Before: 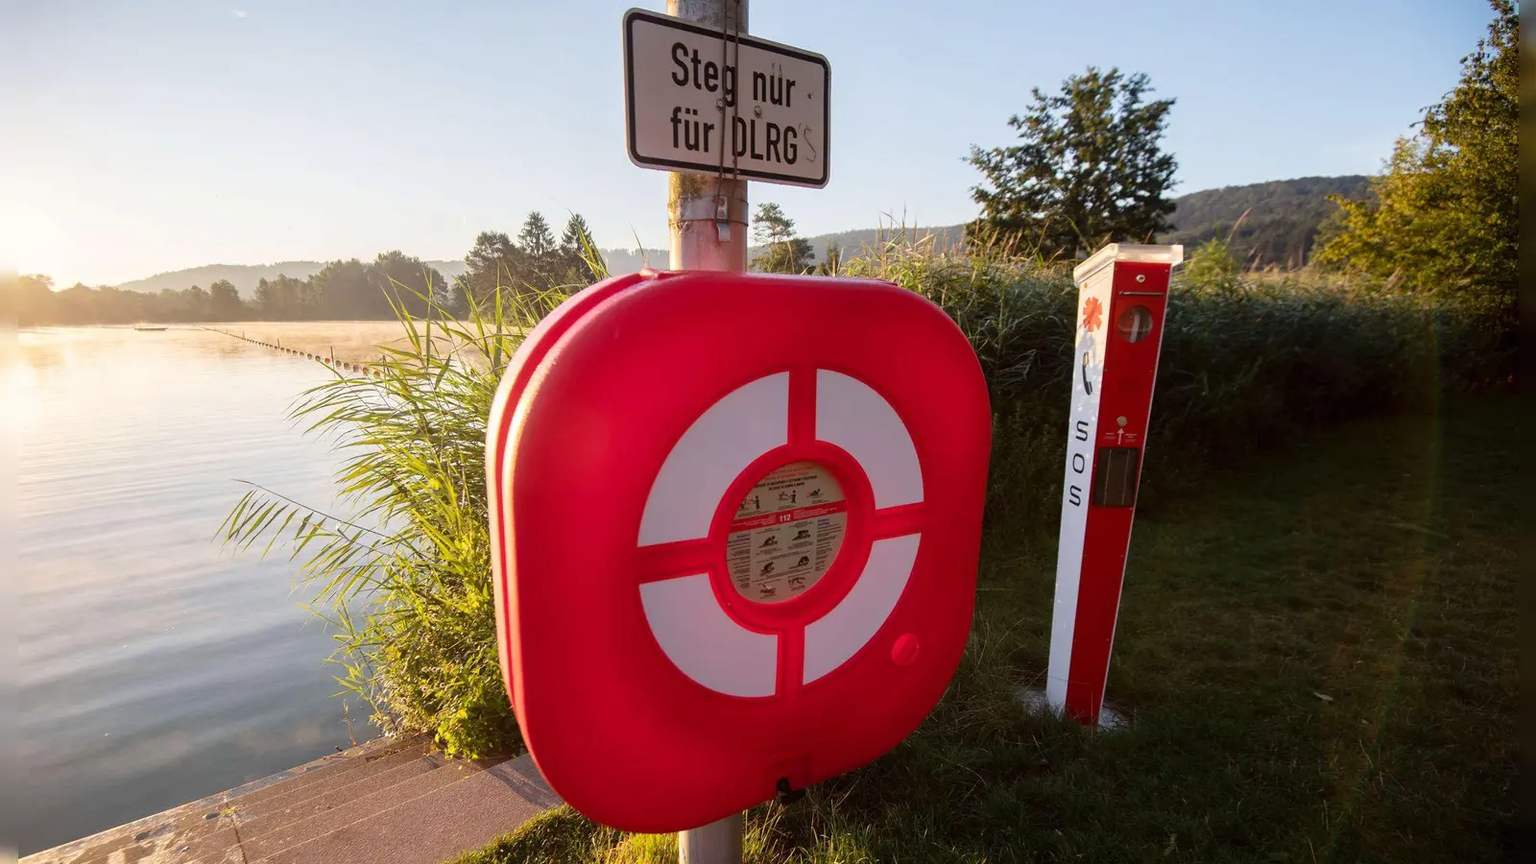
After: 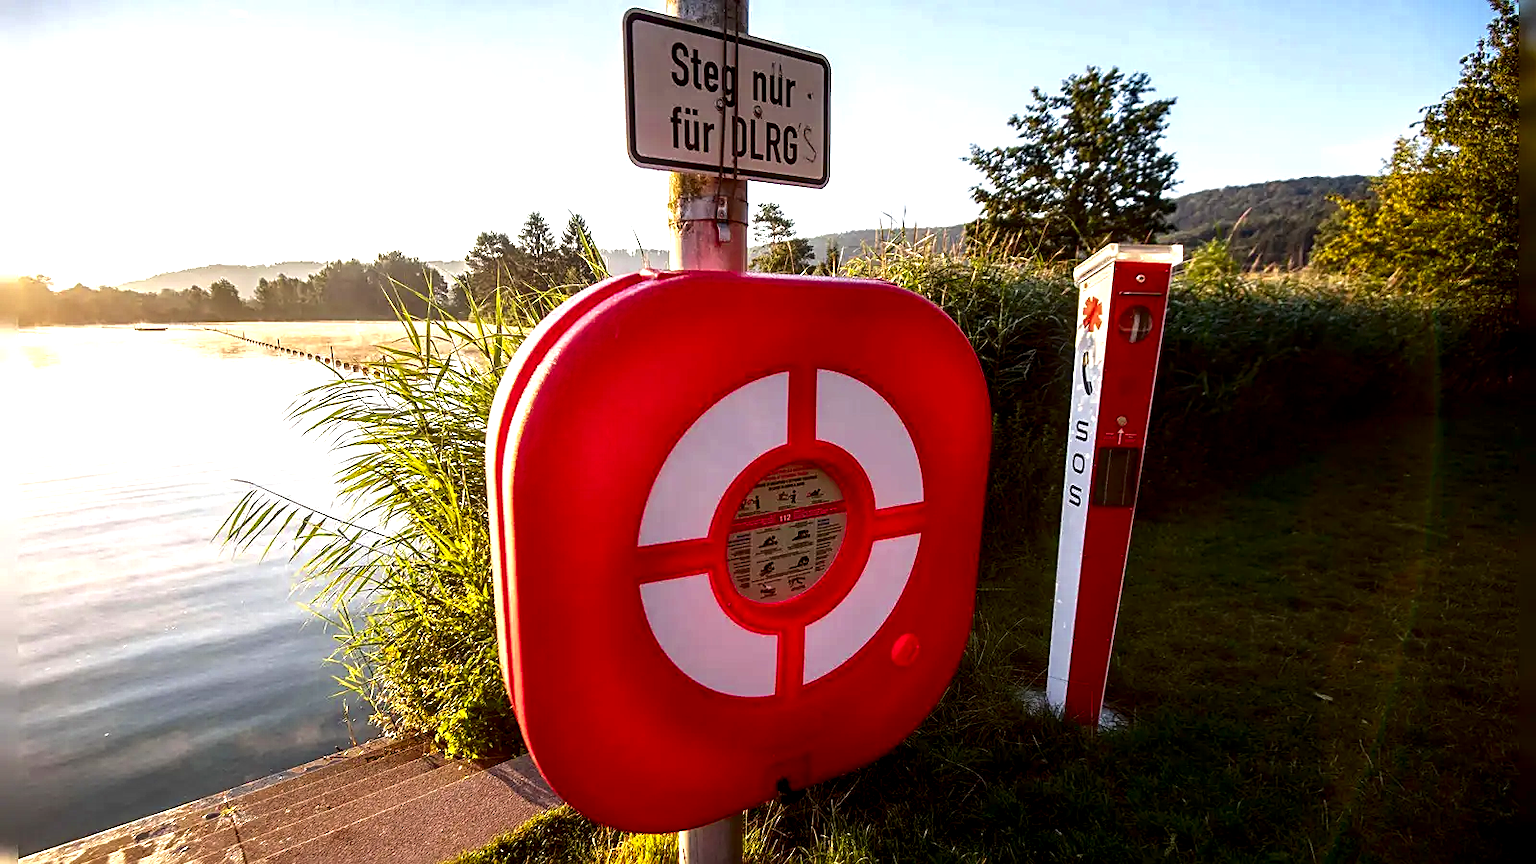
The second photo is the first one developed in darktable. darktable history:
contrast brightness saturation: brightness -0.251, saturation 0.195
exposure: exposure 0.608 EV, compensate exposure bias true, compensate highlight preservation false
sharpen: on, module defaults
local contrast: detail 150%
color zones: curves: ch0 [(0.25, 0.5) (0.463, 0.627) (0.484, 0.637) (0.75, 0.5)]
